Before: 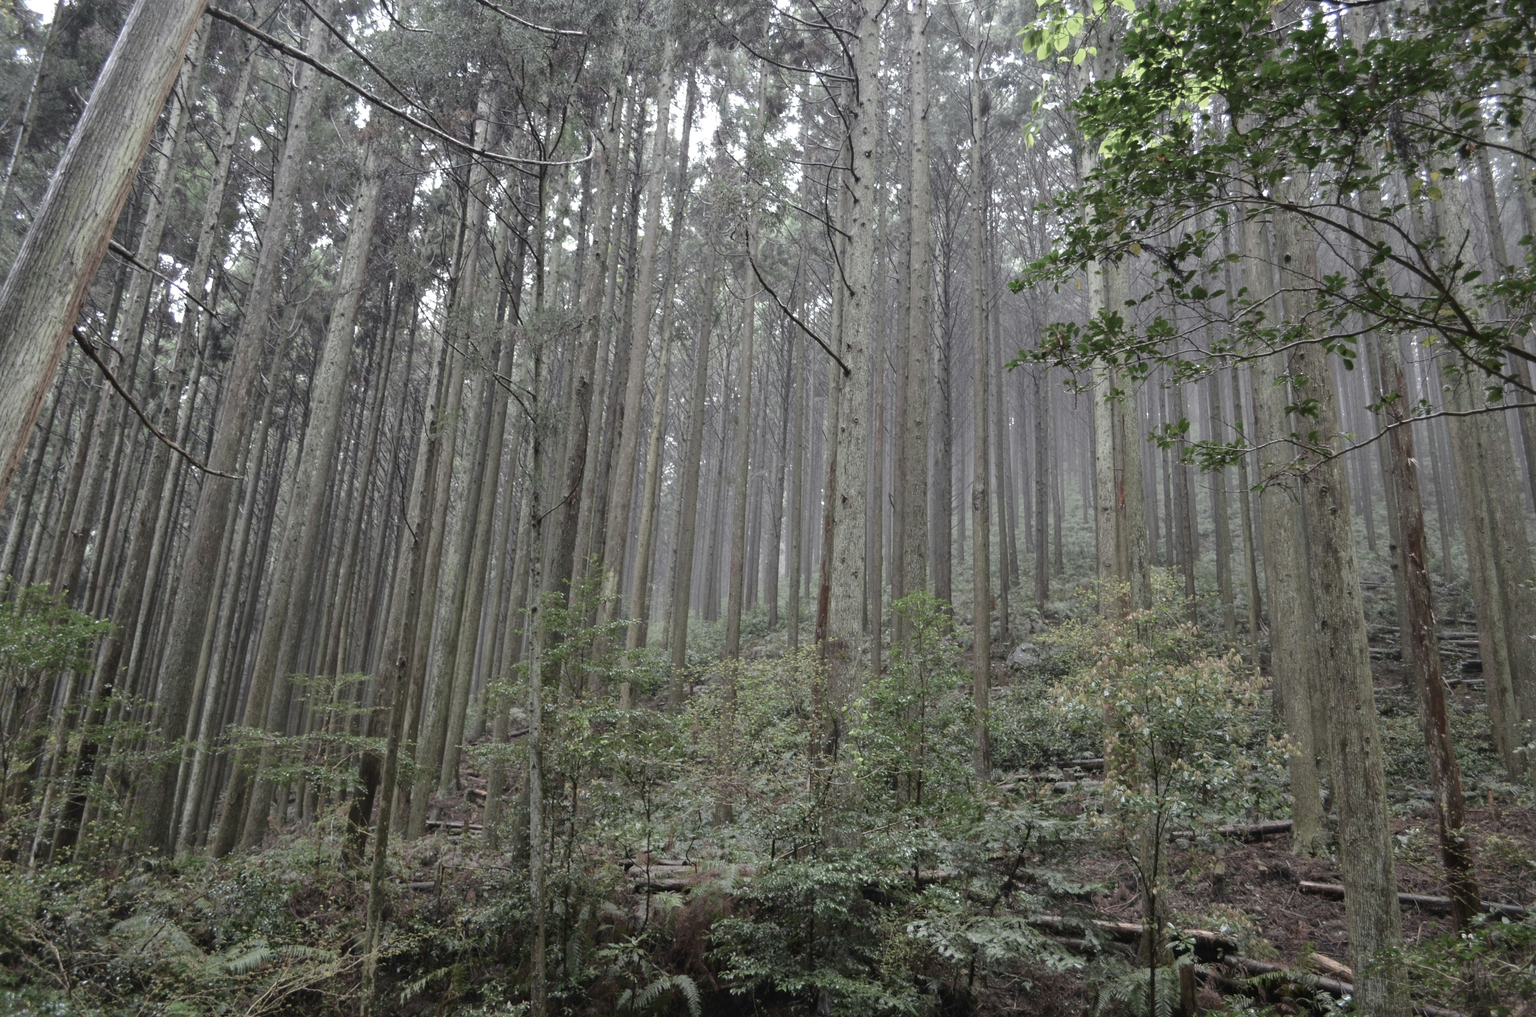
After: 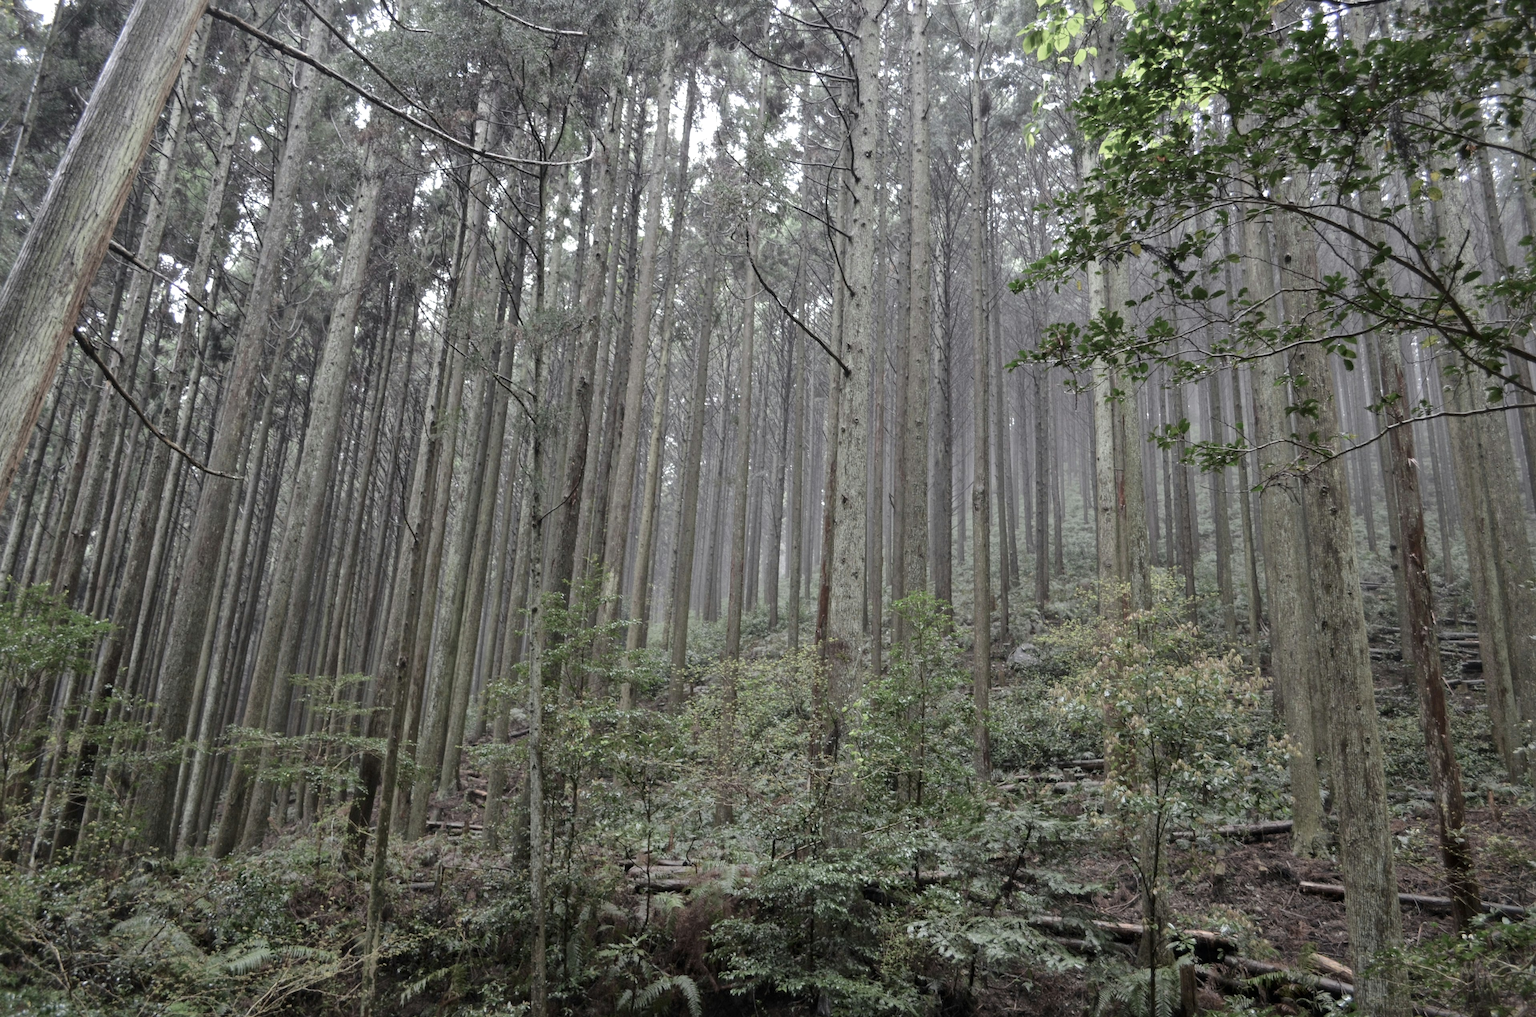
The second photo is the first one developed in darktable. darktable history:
local contrast: mode bilateral grid, contrast 20, coarseness 49, detail 119%, midtone range 0.2
exposure: compensate exposure bias true, compensate highlight preservation false
levels: levels [0.016, 0.5, 0.996]
